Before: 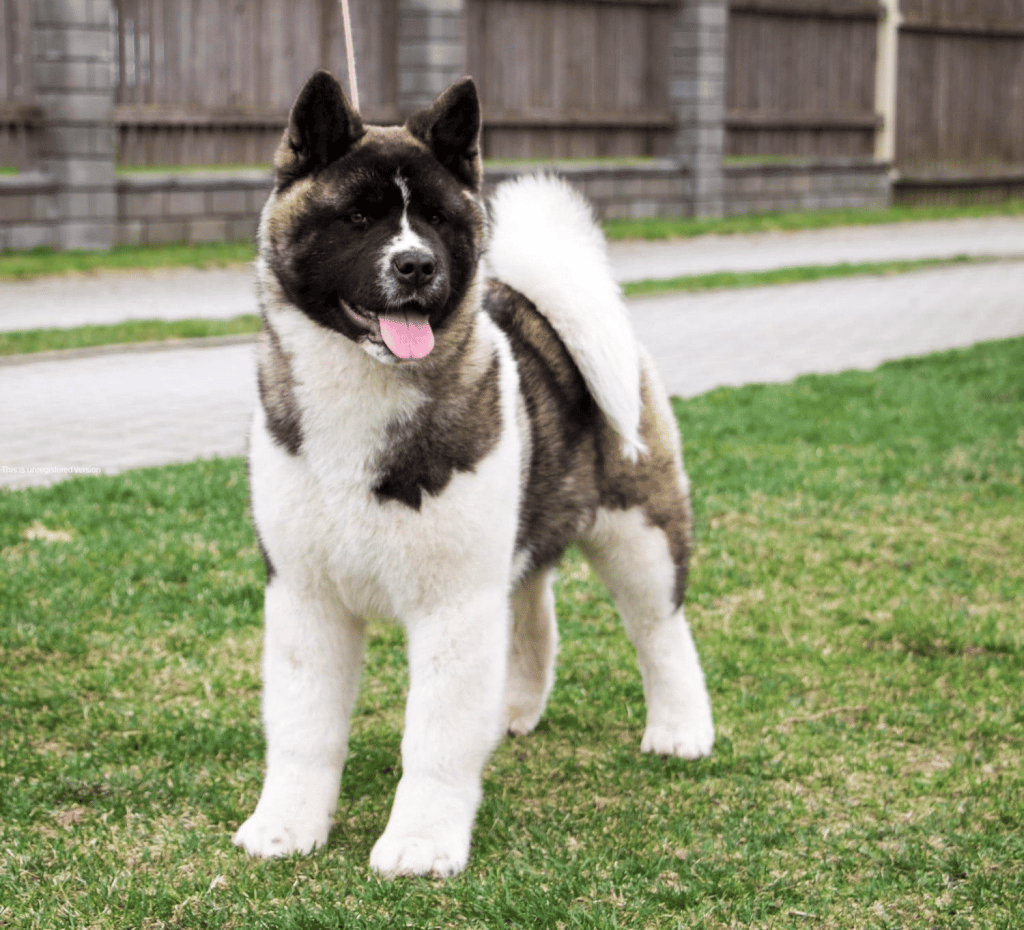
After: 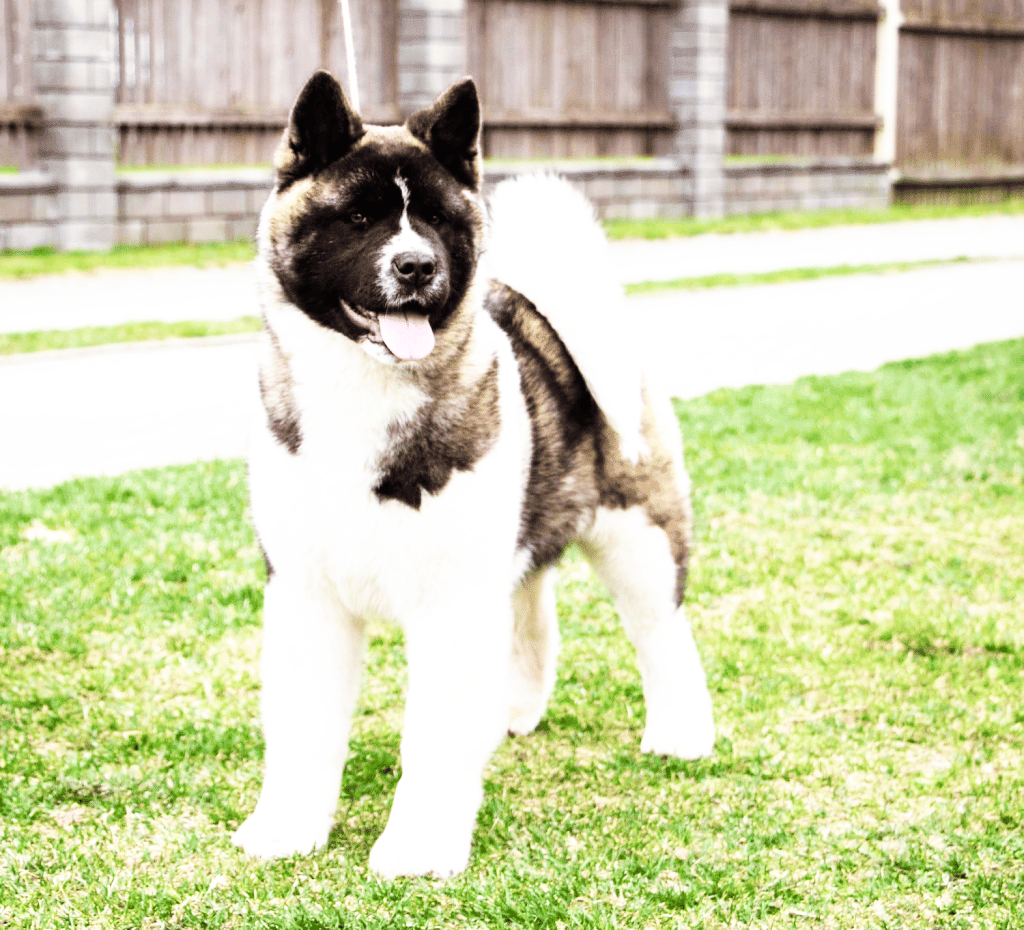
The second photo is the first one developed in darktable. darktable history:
exposure: exposure 0.3 EV, compensate highlight preservation false
base curve: curves: ch0 [(0, 0) (0.007, 0.004) (0.027, 0.03) (0.046, 0.07) (0.207, 0.54) (0.442, 0.872) (0.673, 0.972) (1, 1)], preserve colors none
